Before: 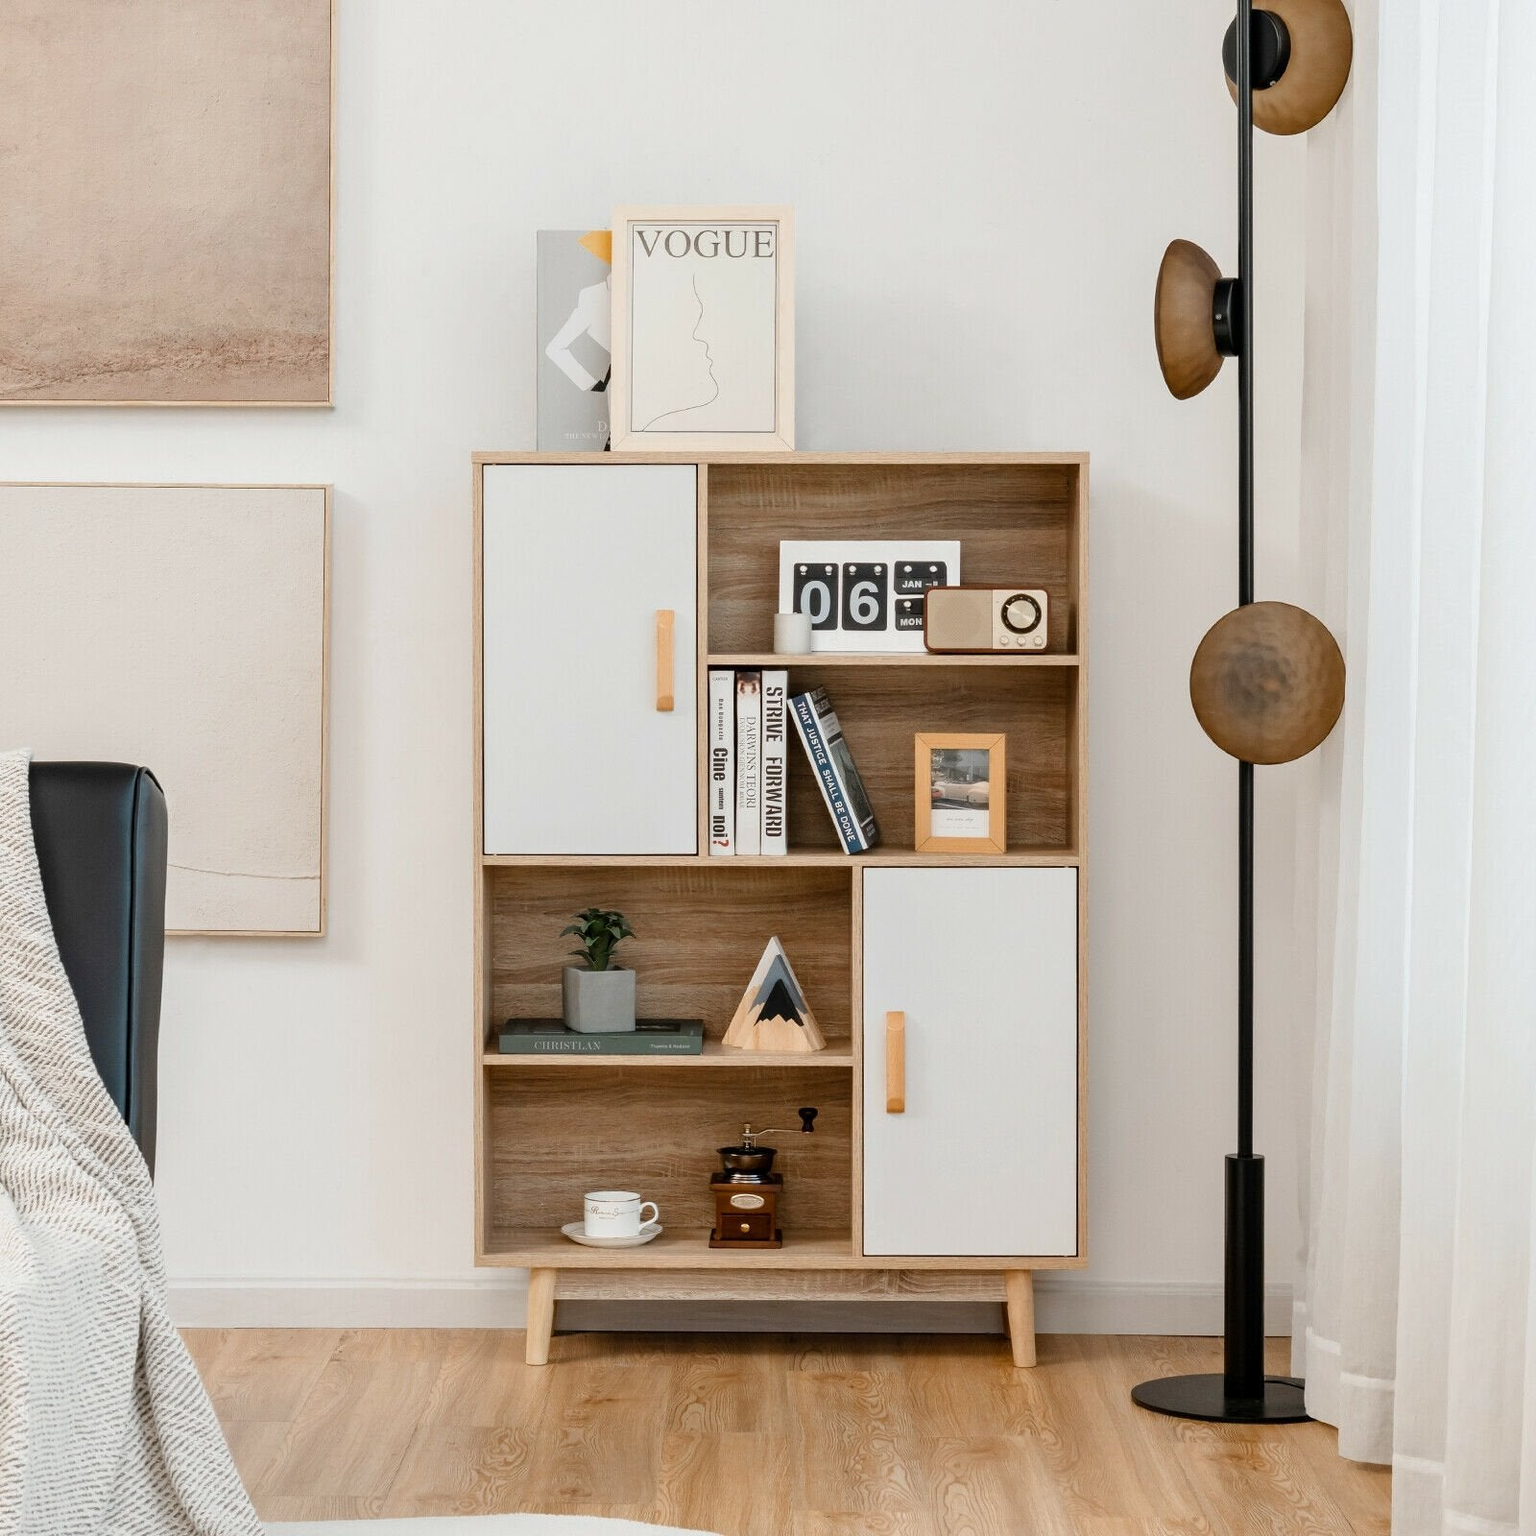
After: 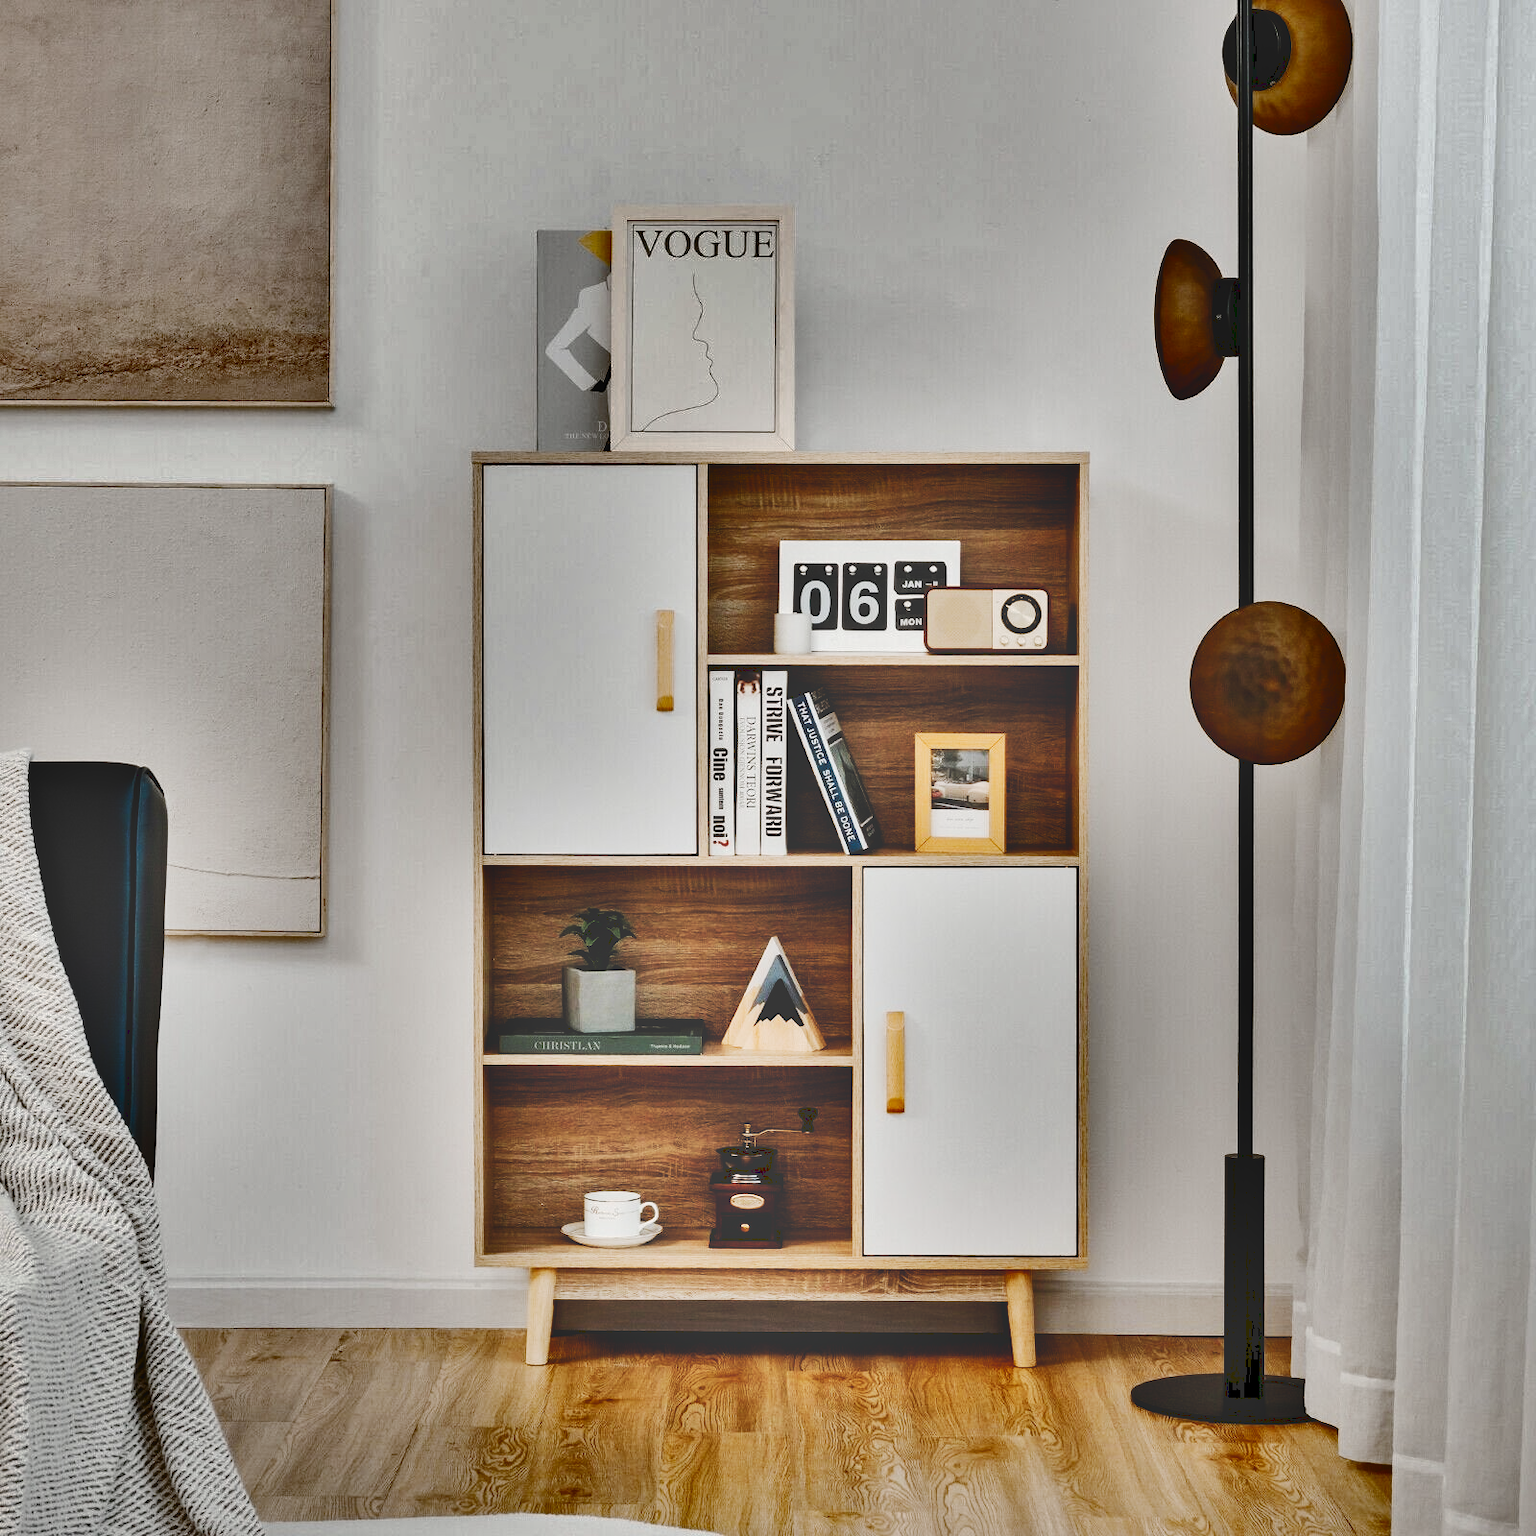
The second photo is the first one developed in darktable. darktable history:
tone curve: curves: ch0 [(0, 0) (0.003, 0.26) (0.011, 0.26) (0.025, 0.26) (0.044, 0.257) (0.069, 0.257) (0.1, 0.257) (0.136, 0.255) (0.177, 0.258) (0.224, 0.272) (0.277, 0.294) (0.335, 0.346) (0.399, 0.422) (0.468, 0.536) (0.543, 0.657) (0.623, 0.757) (0.709, 0.823) (0.801, 0.872) (0.898, 0.92) (1, 1)], preserve colors none
local contrast: mode bilateral grid, contrast 19, coarseness 50, detail 128%, midtone range 0.2
shadows and highlights: shadows 20.82, highlights -81.43, soften with gaussian
